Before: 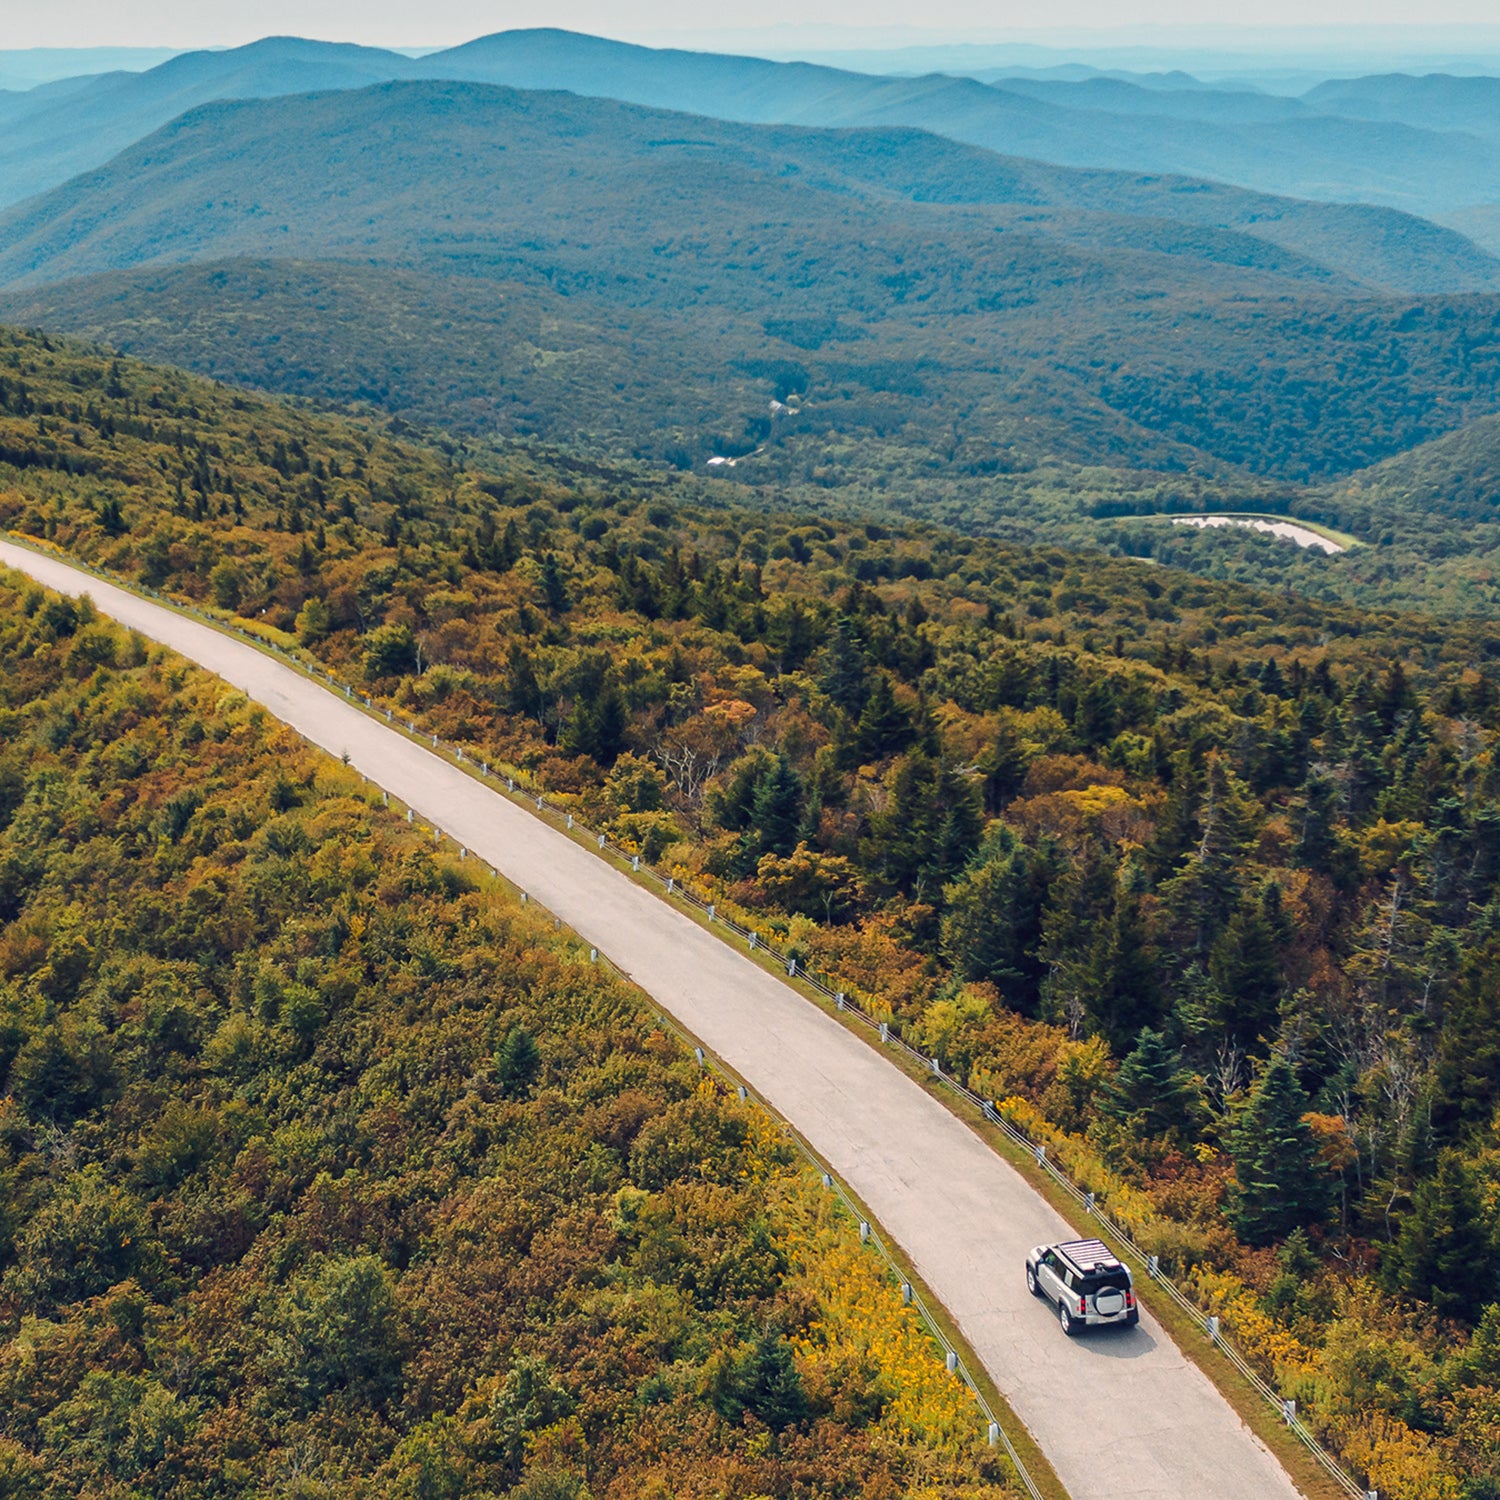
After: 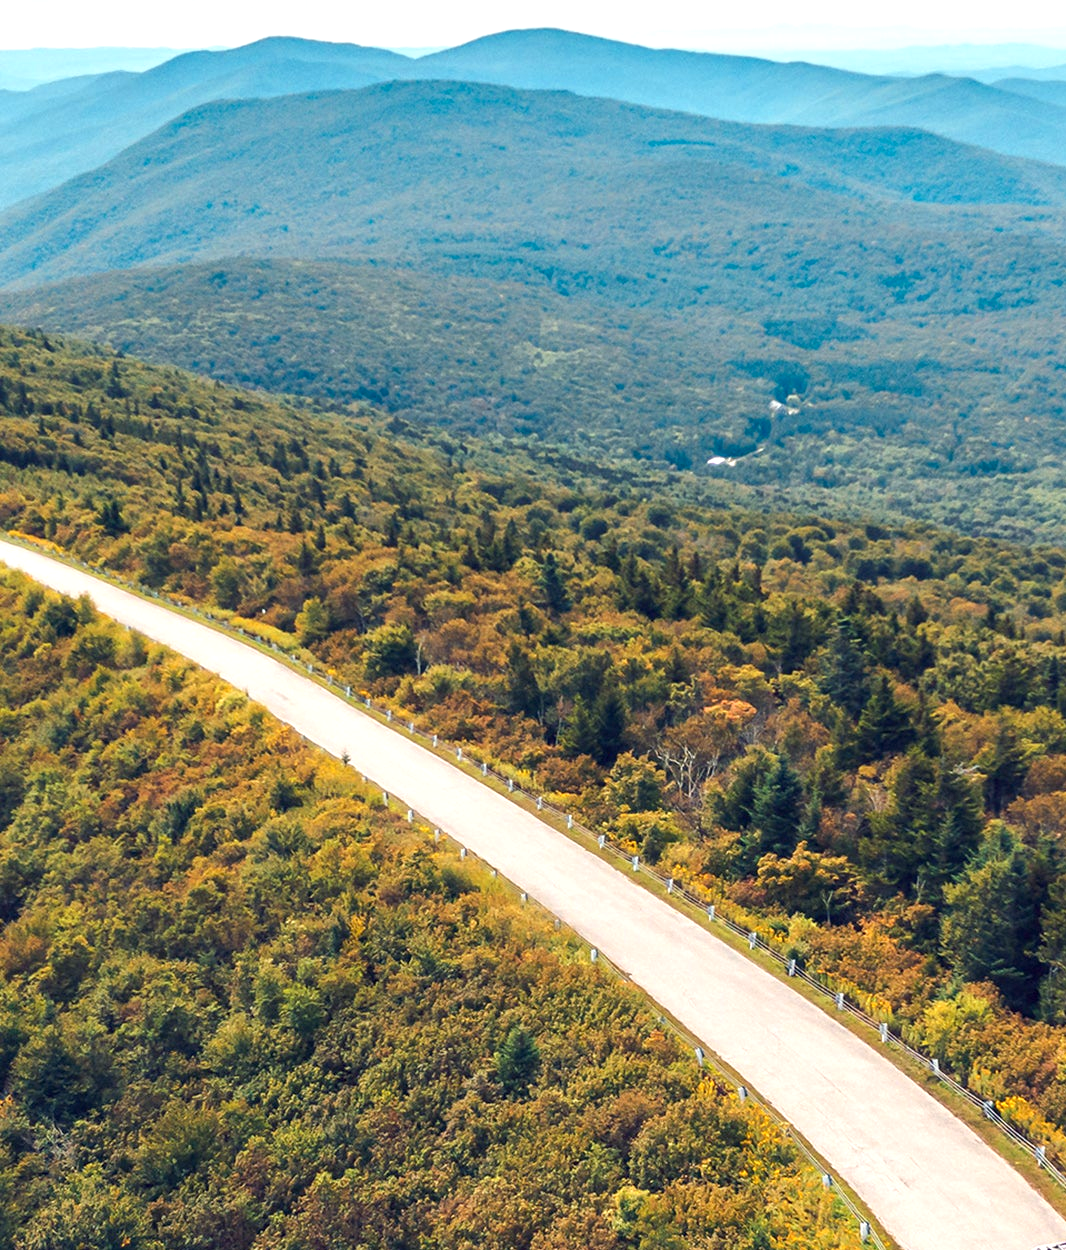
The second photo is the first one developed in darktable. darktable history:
crop: right 28.885%, bottom 16.626%
color zones: curves: ch0 [(0, 0.5) (0.143, 0.5) (0.286, 0.5) (0.429, 0.5) (0.62, 0.489) (0.714, 0.445) (0.844, 0.496) (1, 0.5)]; ch1 [(0, 0.5) (0.143, 0.5) (0.286, 0.5) (0.429, 0.5) (0.571, 0.5) (0.714, 0.523) (0.857, 0.5) (1, 0.5)]
exposure: black level correction 0.001, exposure 0.675 EV, compensate highlight preservation false
